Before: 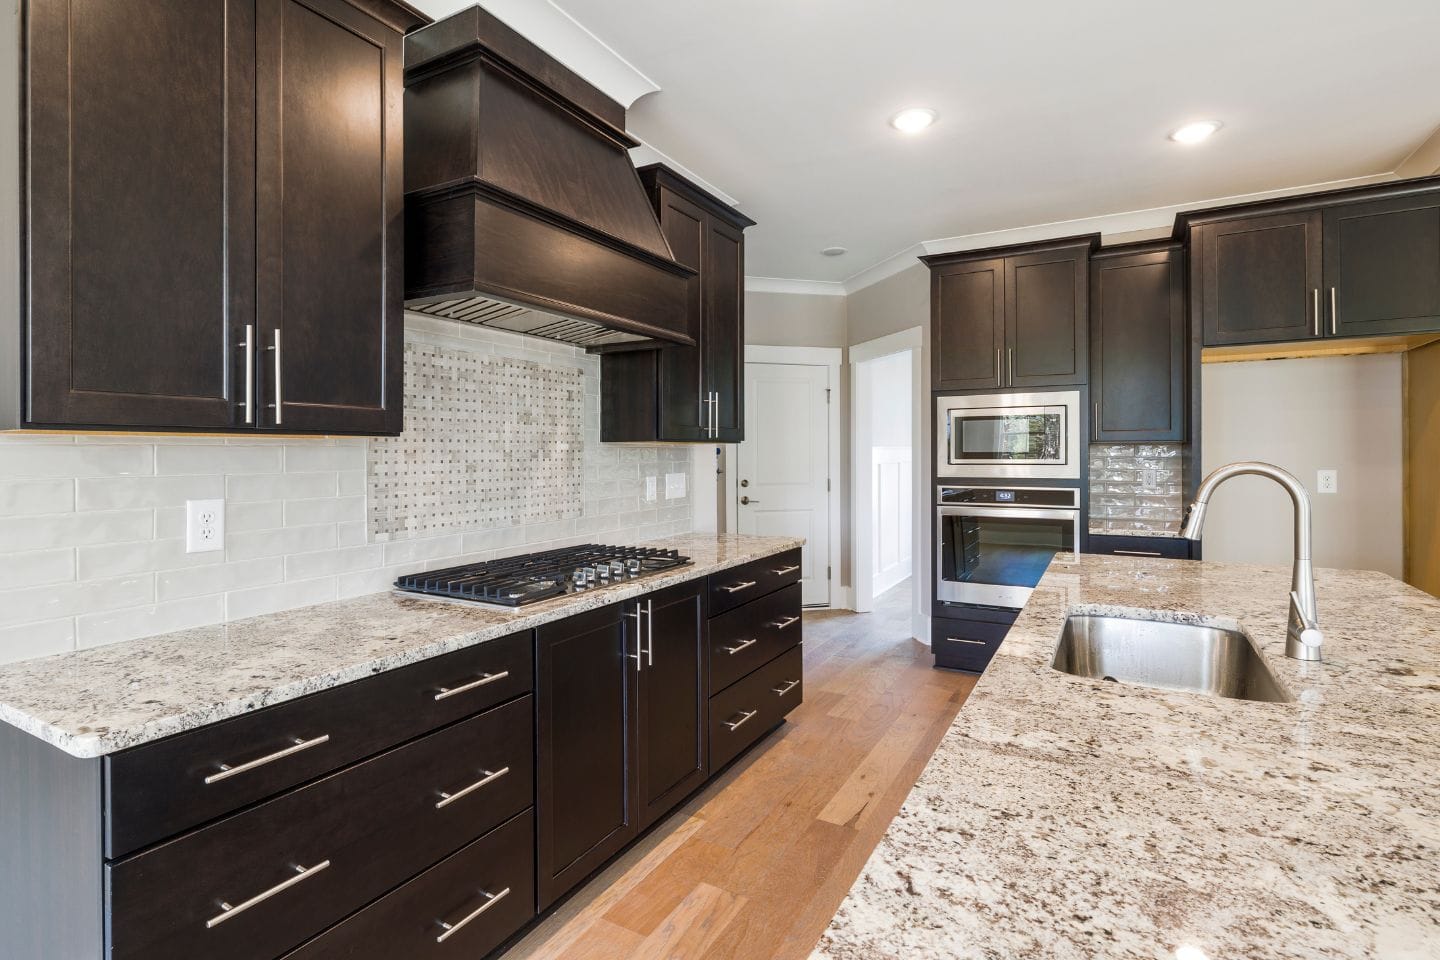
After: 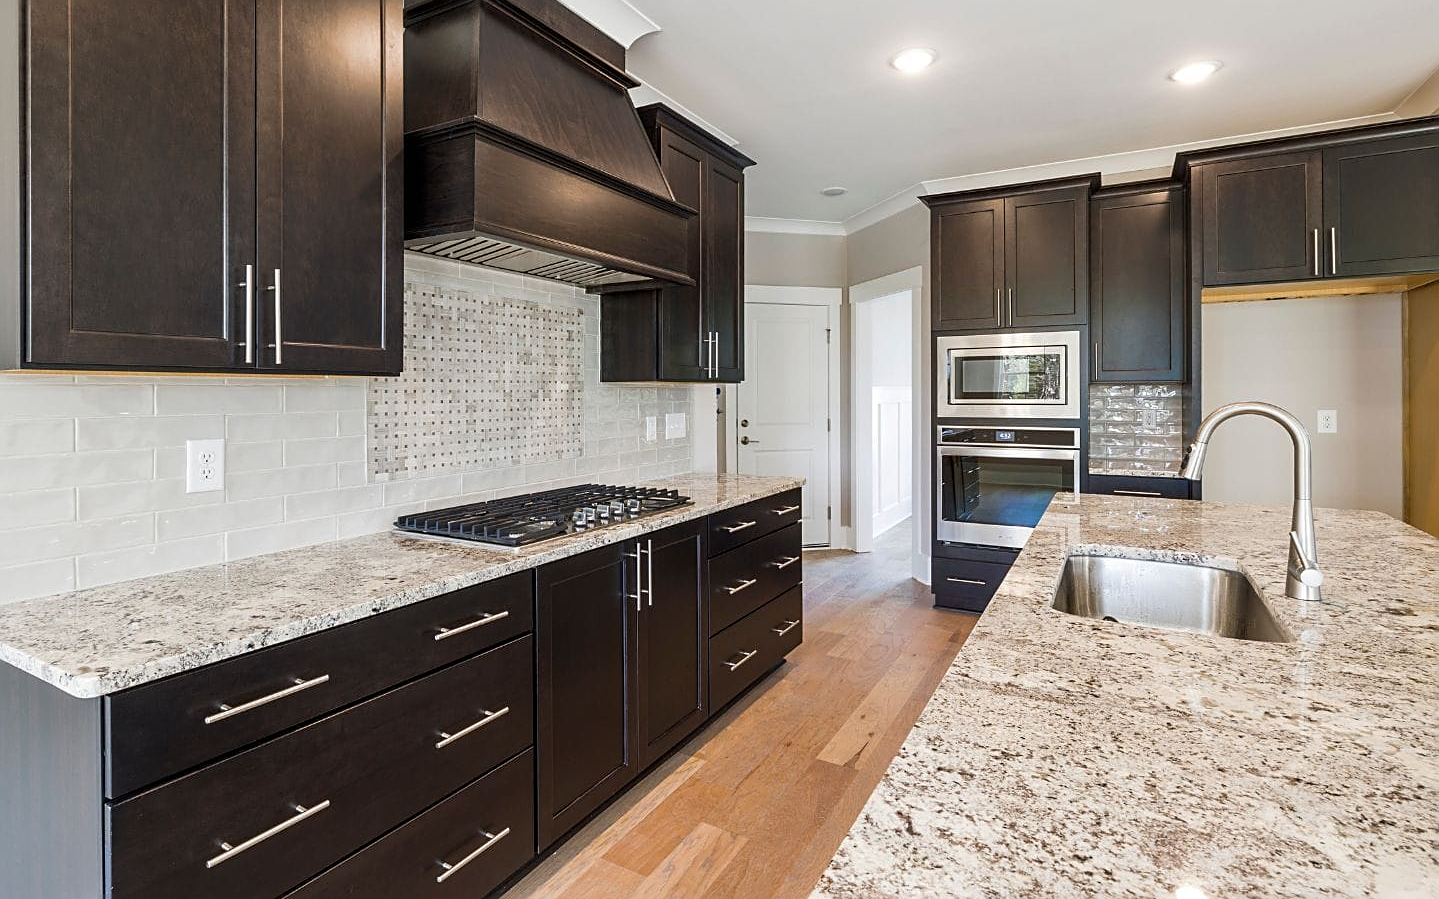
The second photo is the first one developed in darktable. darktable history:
crop and rotate: top 6.288%
sharpen: on, module defaults
